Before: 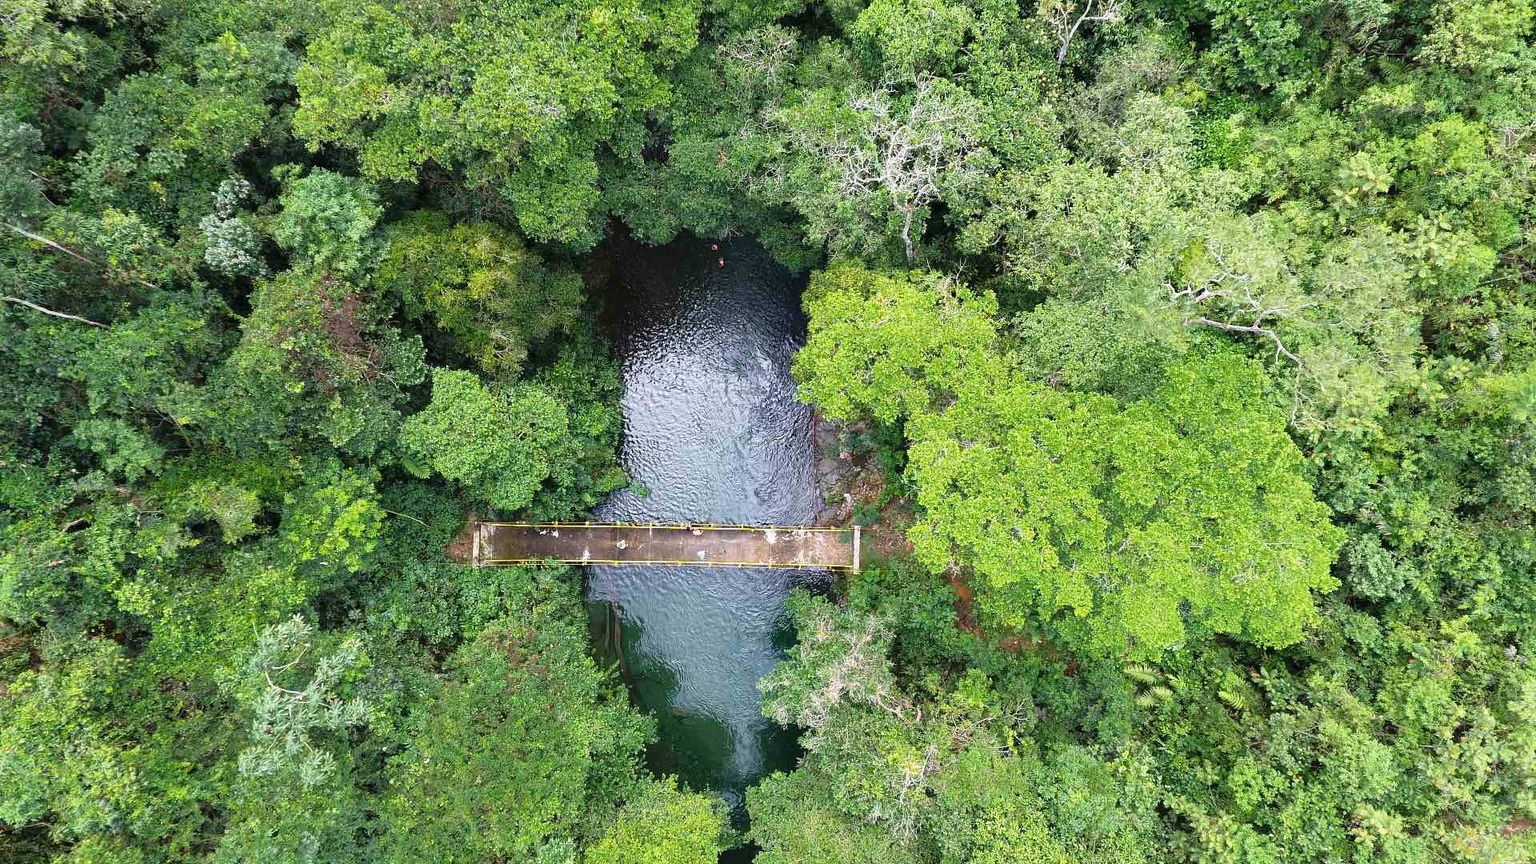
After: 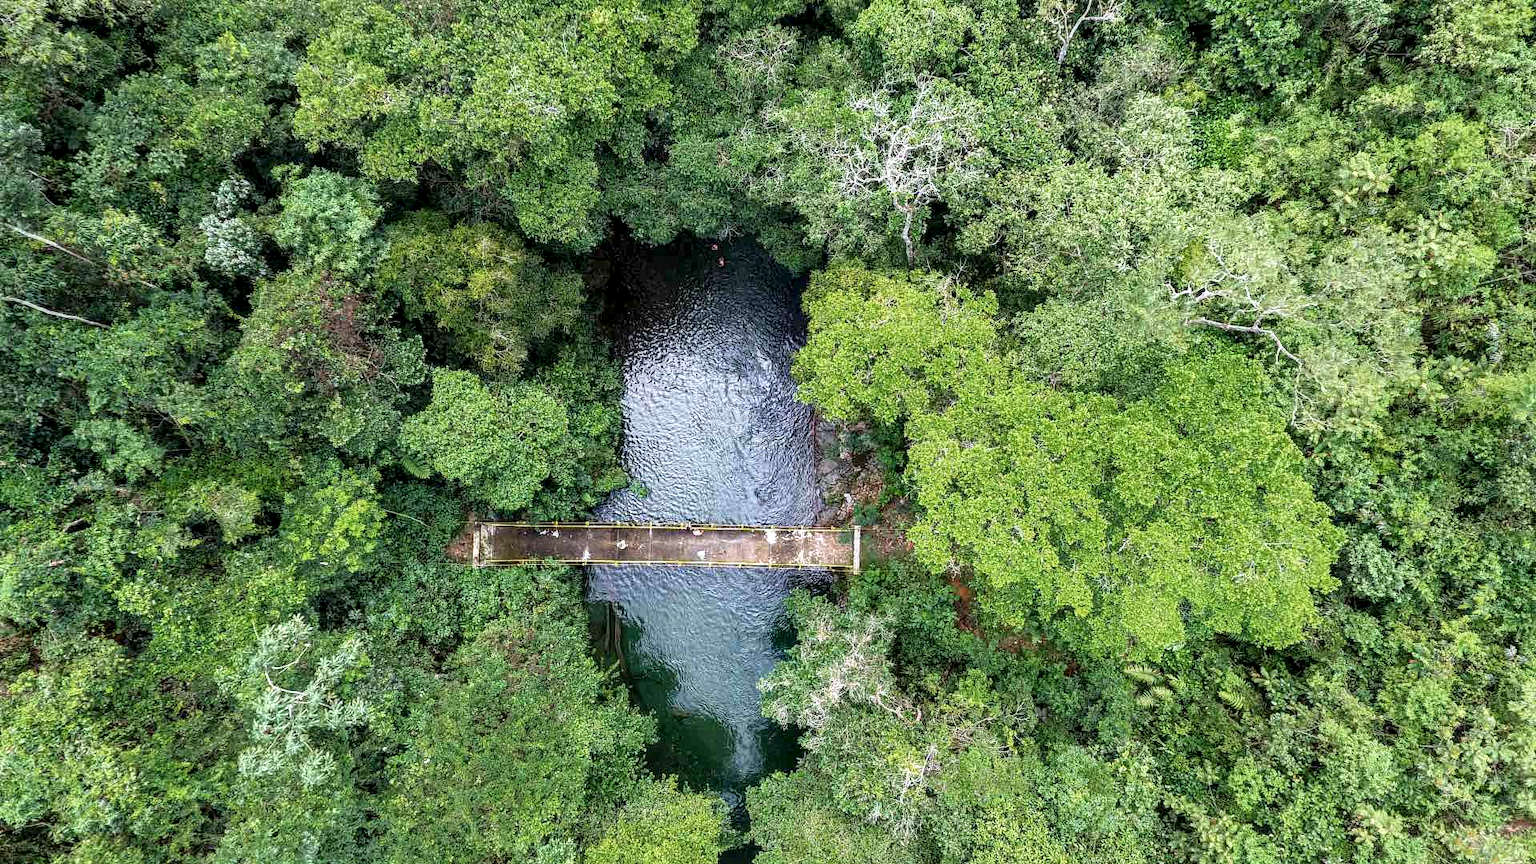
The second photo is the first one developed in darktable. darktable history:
color zones: curves: ch0 [(0, 0.5) (0.143, 0.5) (0.286, 0.456) (0.429, 0.5) (0.571, 0.5) (0.714, 0.5) (0.857, 0.5) (1, 0.5)]; ch1 [(0, 0.5) (0.143, 0.5) (0.286, 0.422) (0.429, 0.5) (0.571, 0.5) (0.714, 0.5) (0.857, 0.5) (1, 0.5)]
shadows and highlights: shadows 35, highlights -35, soften with gaussian
local contrast: highlights 20%, detail 150%
white balance: red 0.988, blue 1.017
